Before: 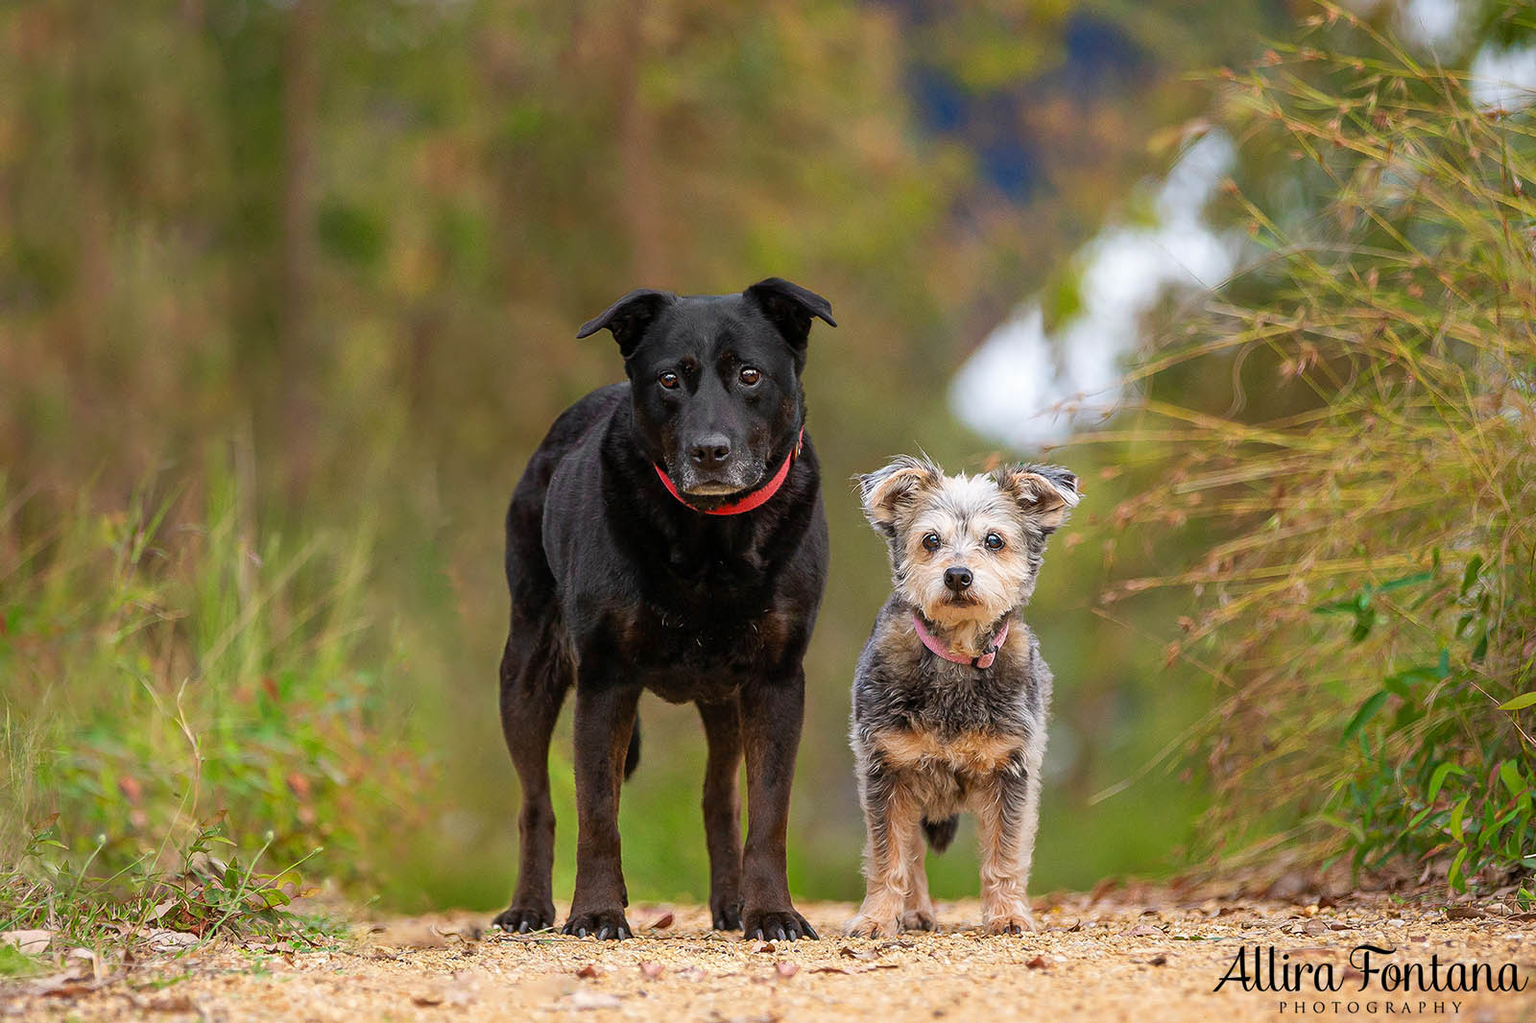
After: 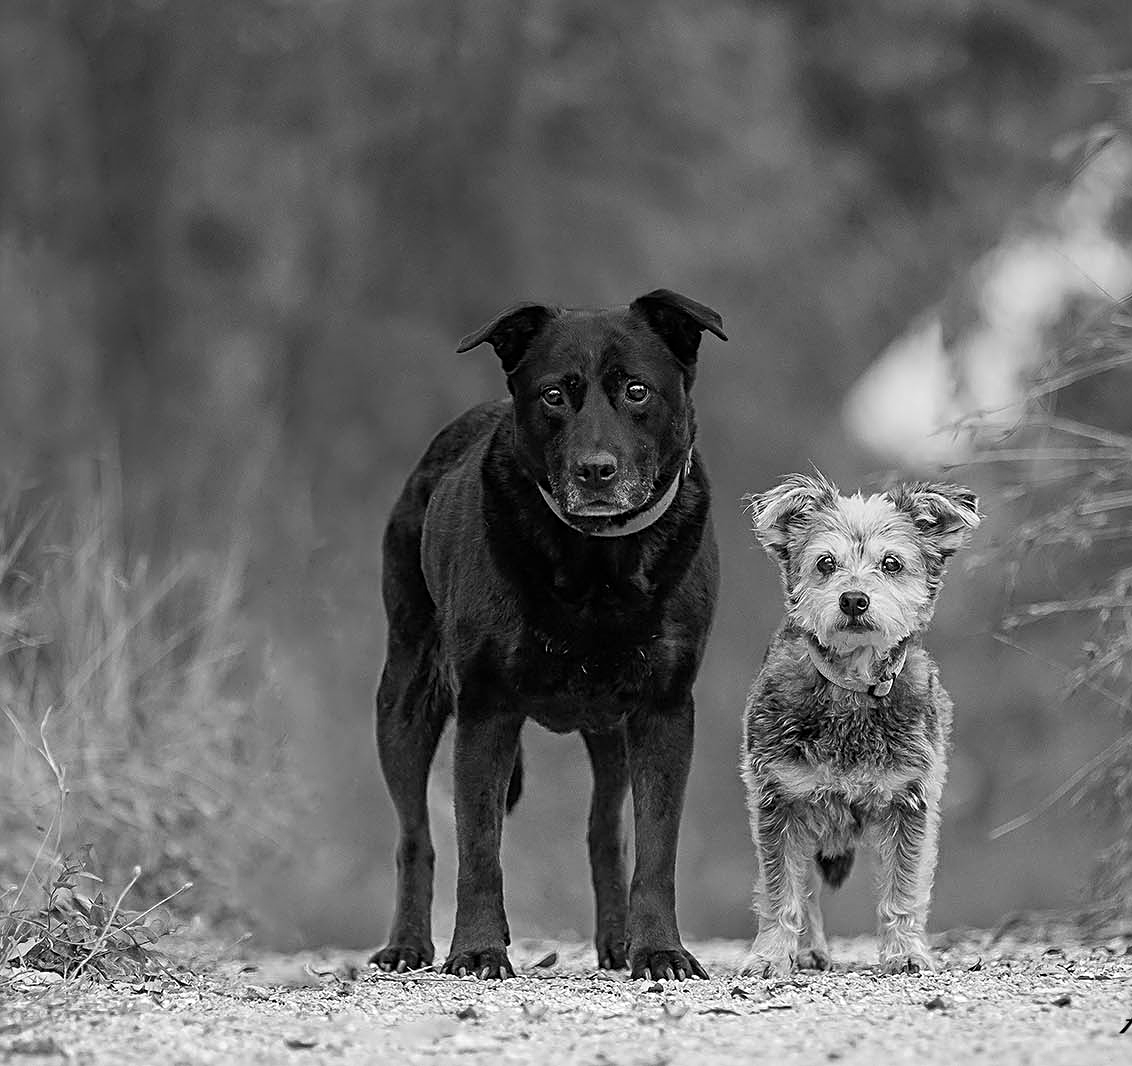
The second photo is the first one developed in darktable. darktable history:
crop and rotate: left 9.061%, right 20.142%
sharpen: radius 3.119
color contrast: green-magenta contrast 0, blue-yellow contrast 0
graduated density: on, module defaults
